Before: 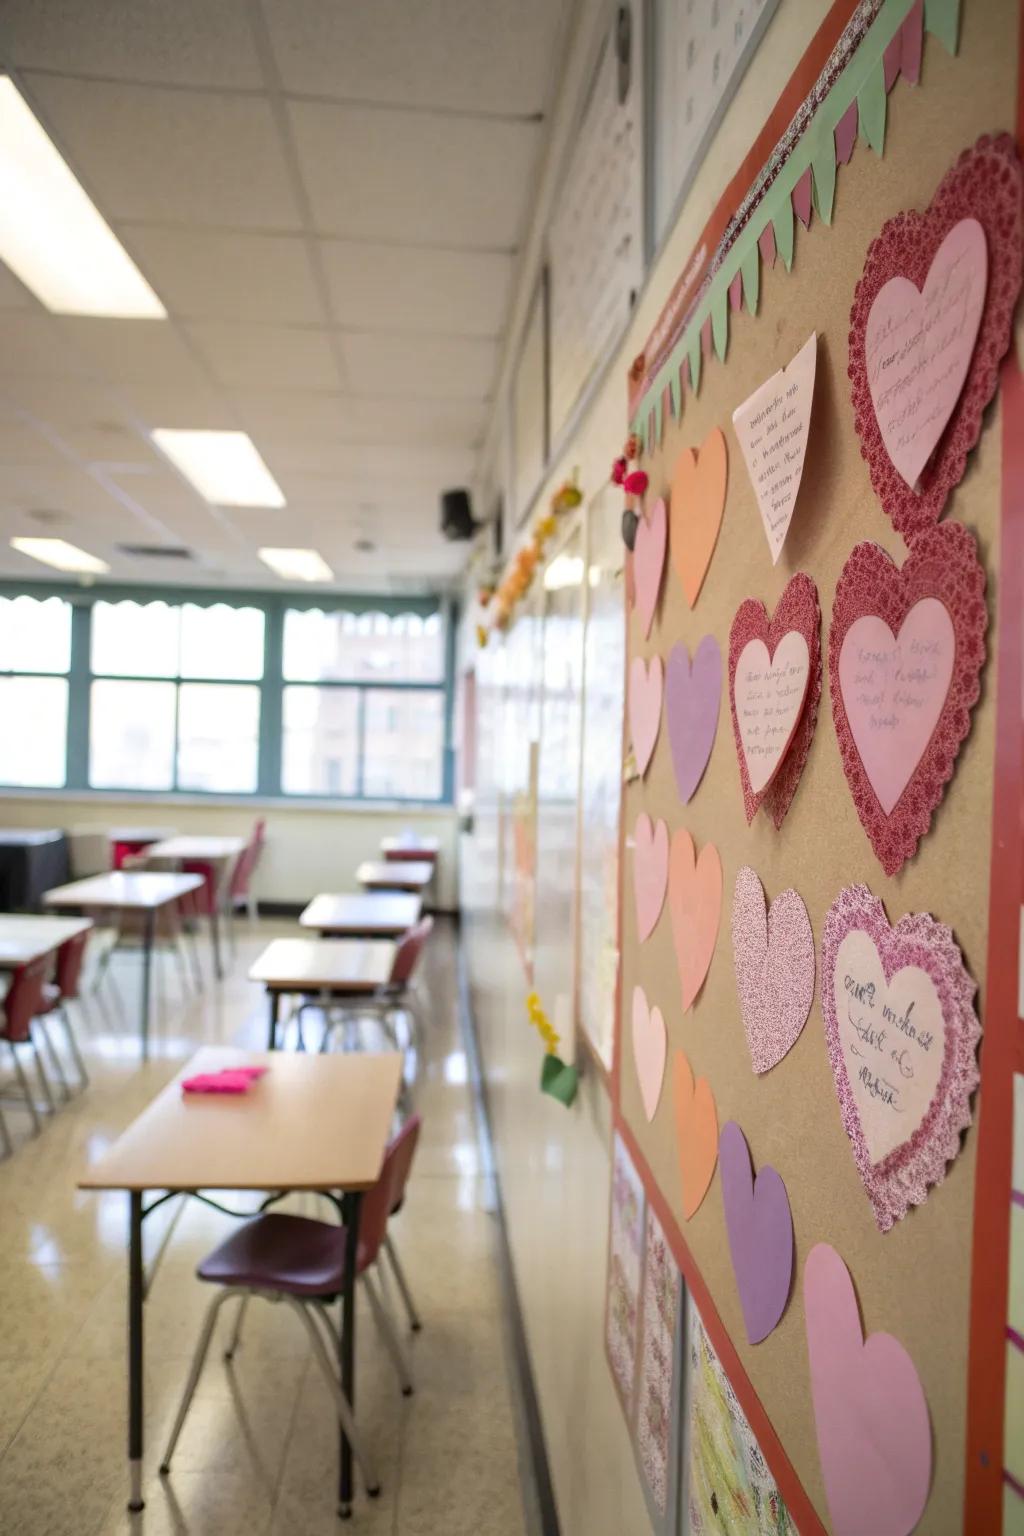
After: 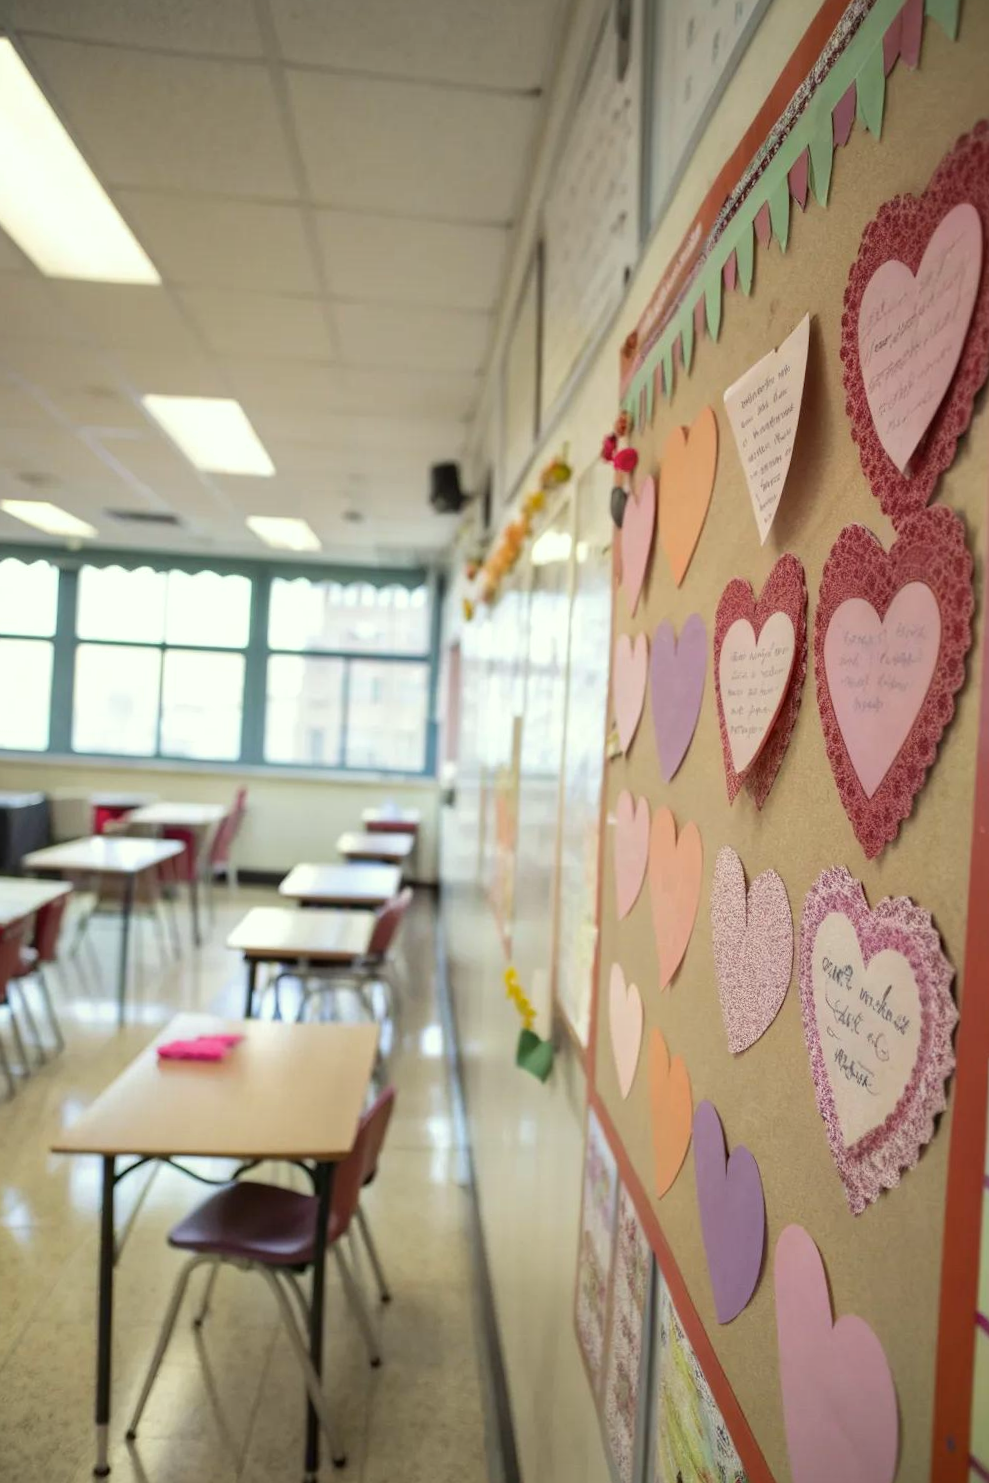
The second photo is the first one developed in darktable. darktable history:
tone equalizer: edges refinement/feathering 500, mask exposure compensation -1.57 EV, preserve details no
crop and rotate: angle -1.36°
color correction: highlights a* -4.56, highlights b* 5.05, saturation 0.965
